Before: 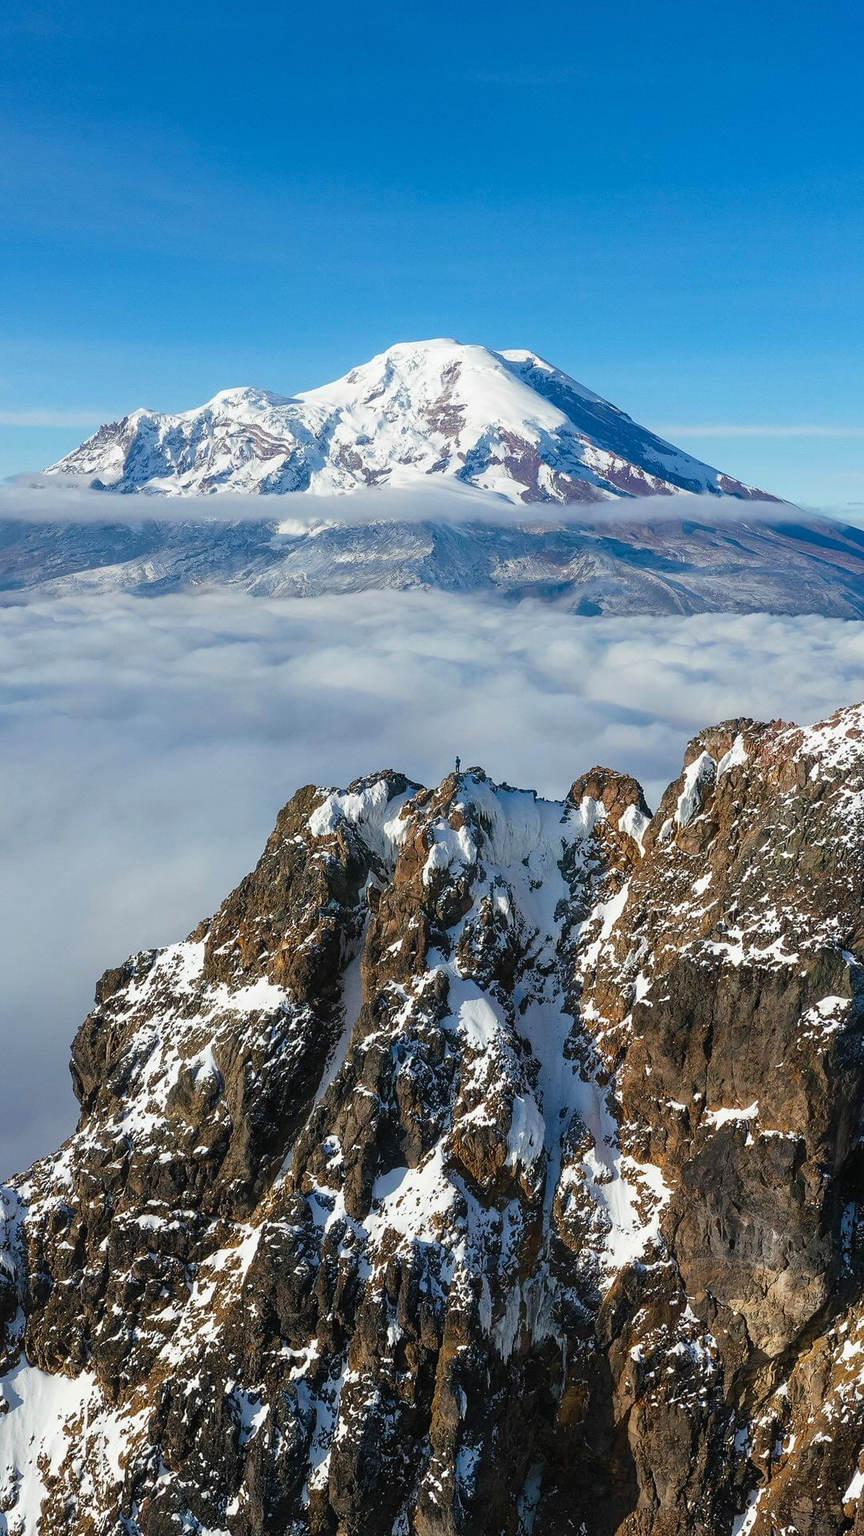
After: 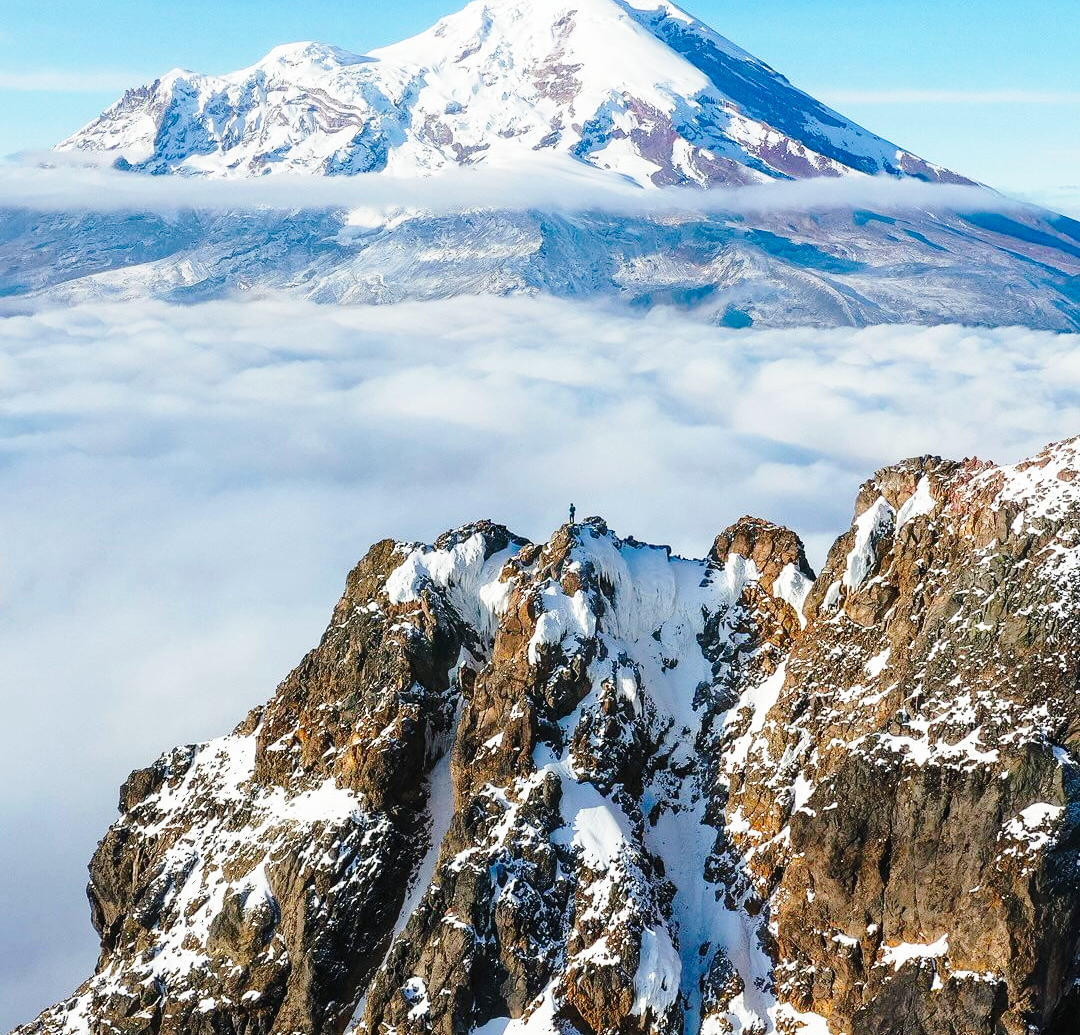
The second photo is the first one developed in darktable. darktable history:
base curve: curves: ch0 [(0, 0) (0.028, 0.03) (0.121, 0.232) (0.46, 0.748) (0.859, 0.968) (1, 1)], preserve colors none
crop and rotate: top 23.067%, bottom 23.004%
